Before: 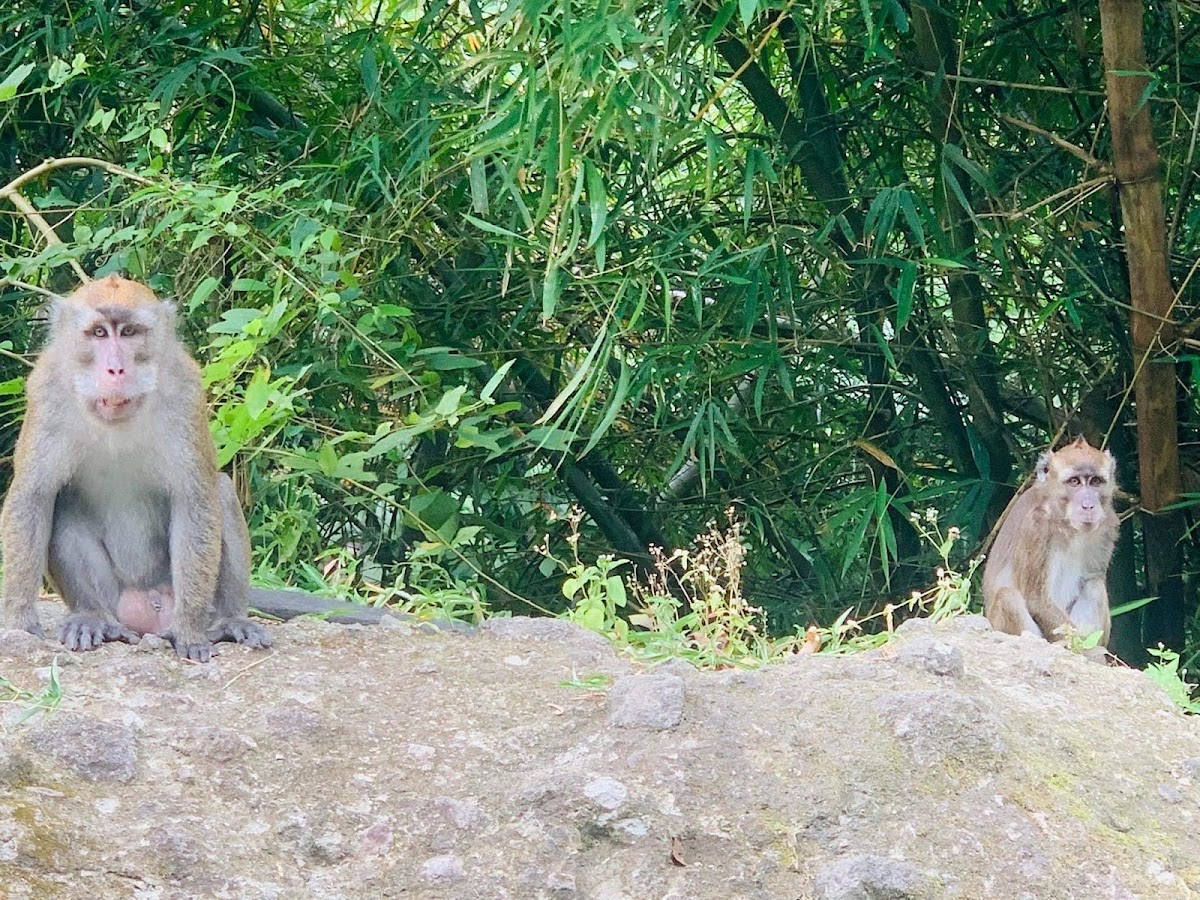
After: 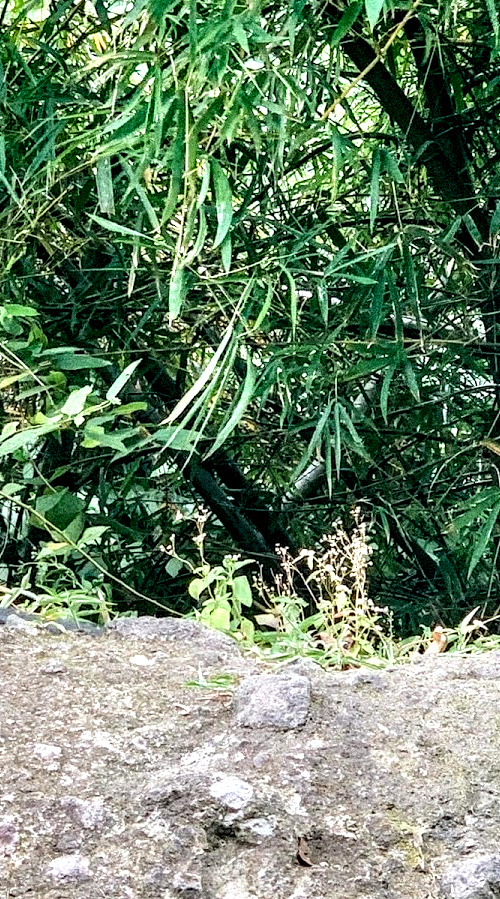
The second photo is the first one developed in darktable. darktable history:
haze removal: compatibility mode true, adaptive false
crop: left 31.229%, right 27.105%
local contrast: shadows 185%, detail 225%
